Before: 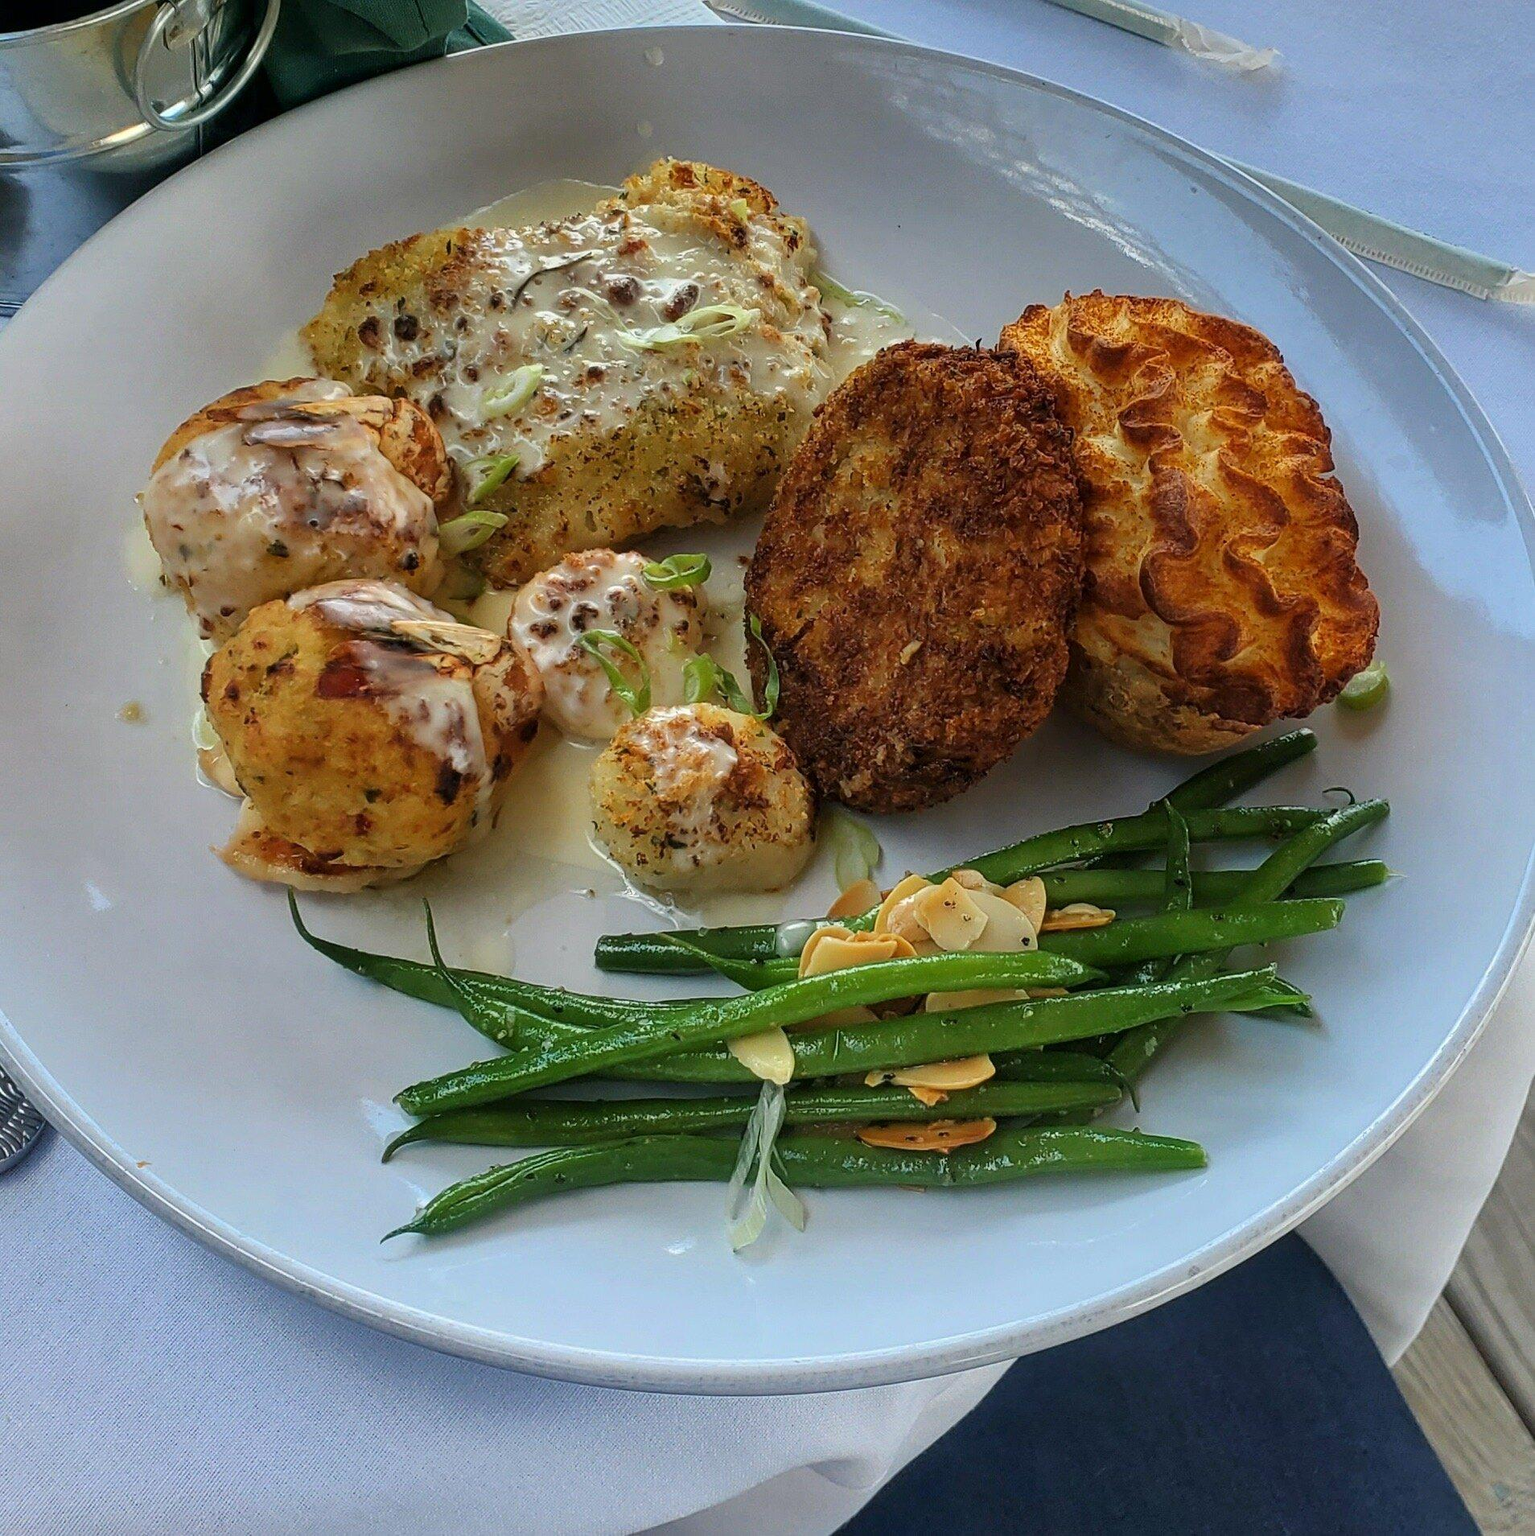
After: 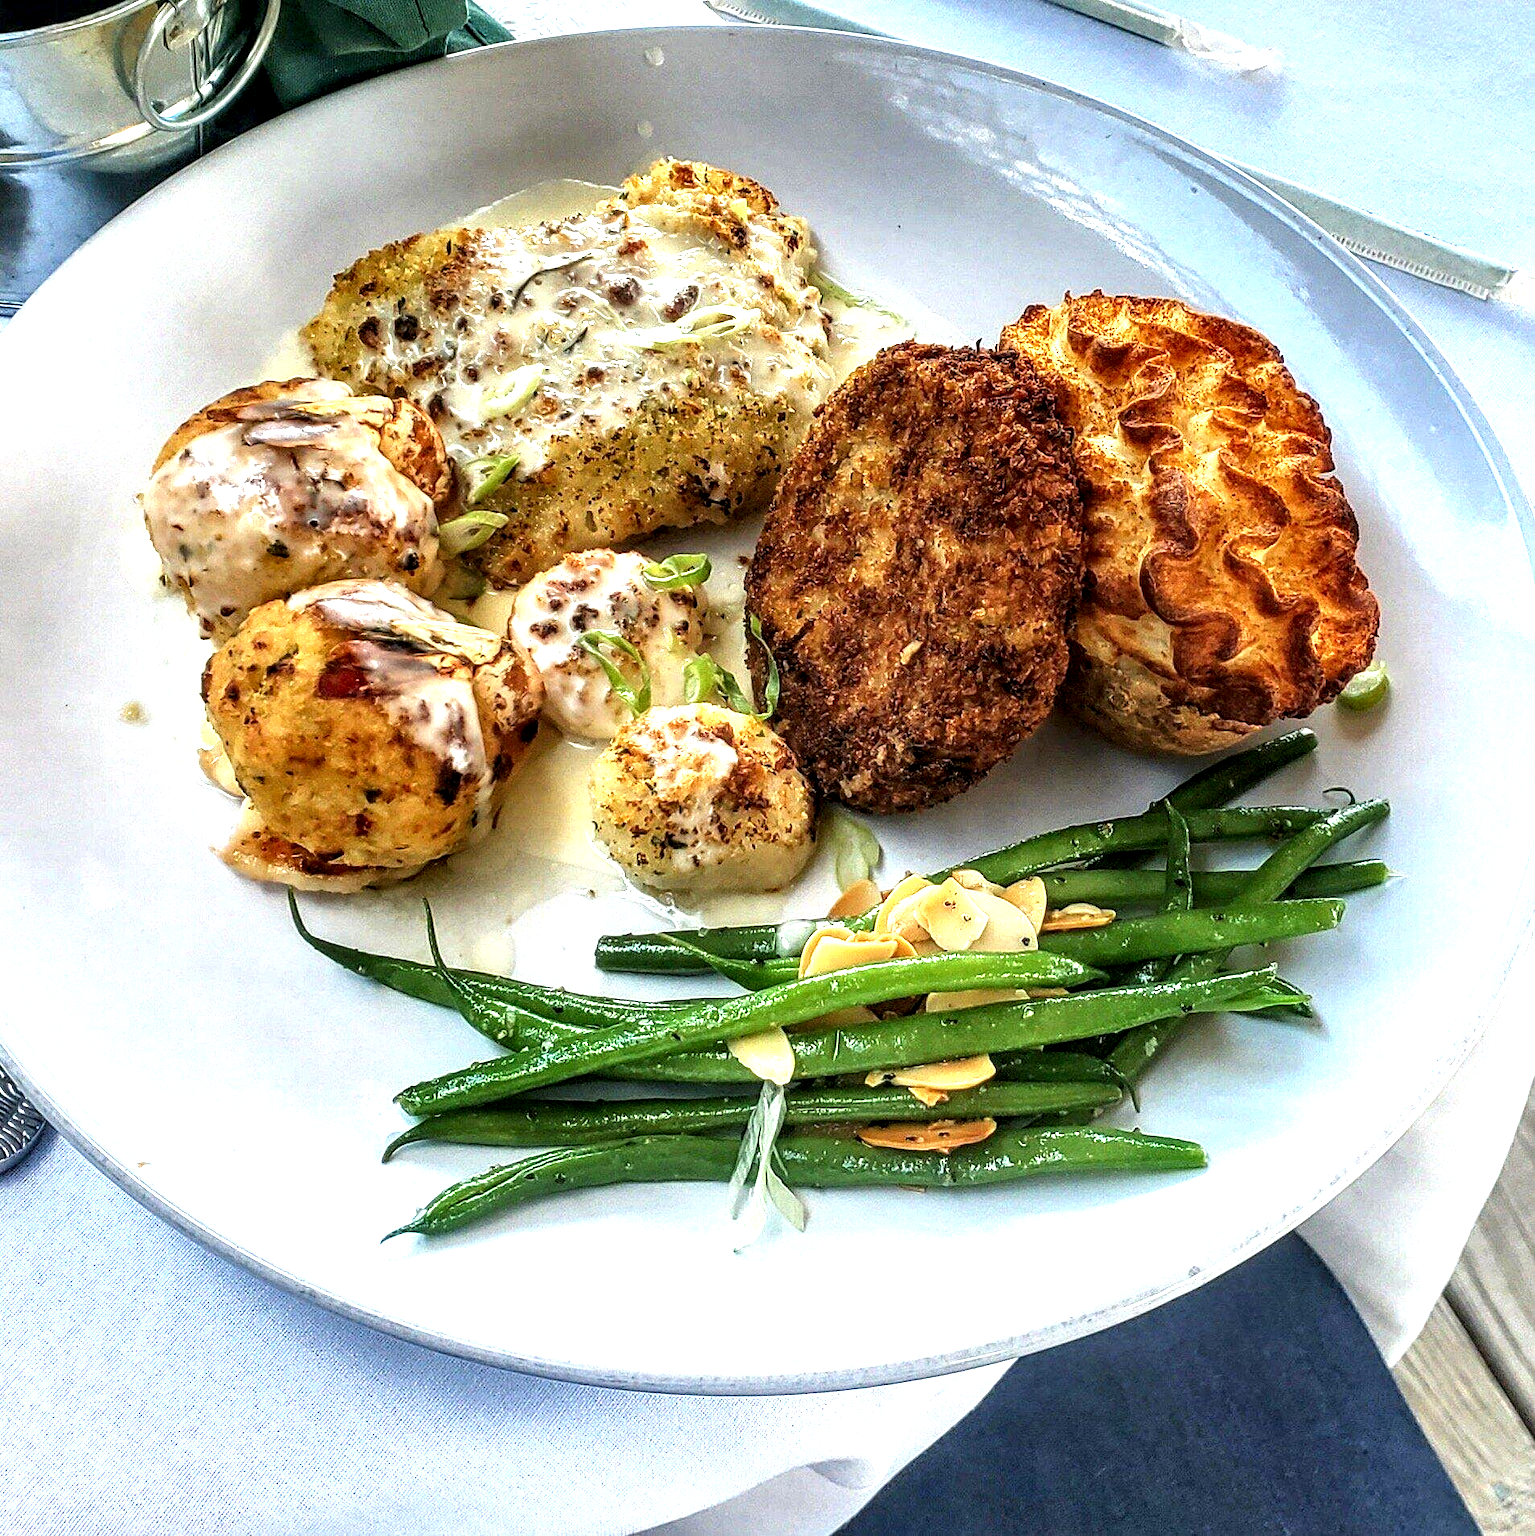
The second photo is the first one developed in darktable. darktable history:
local contrast: highlights 65%, shadows 54%, detail 168%, midtone range 0.512
exposure: black level correction 0, exposure 1.276 EV, compensate highlight preservation false
